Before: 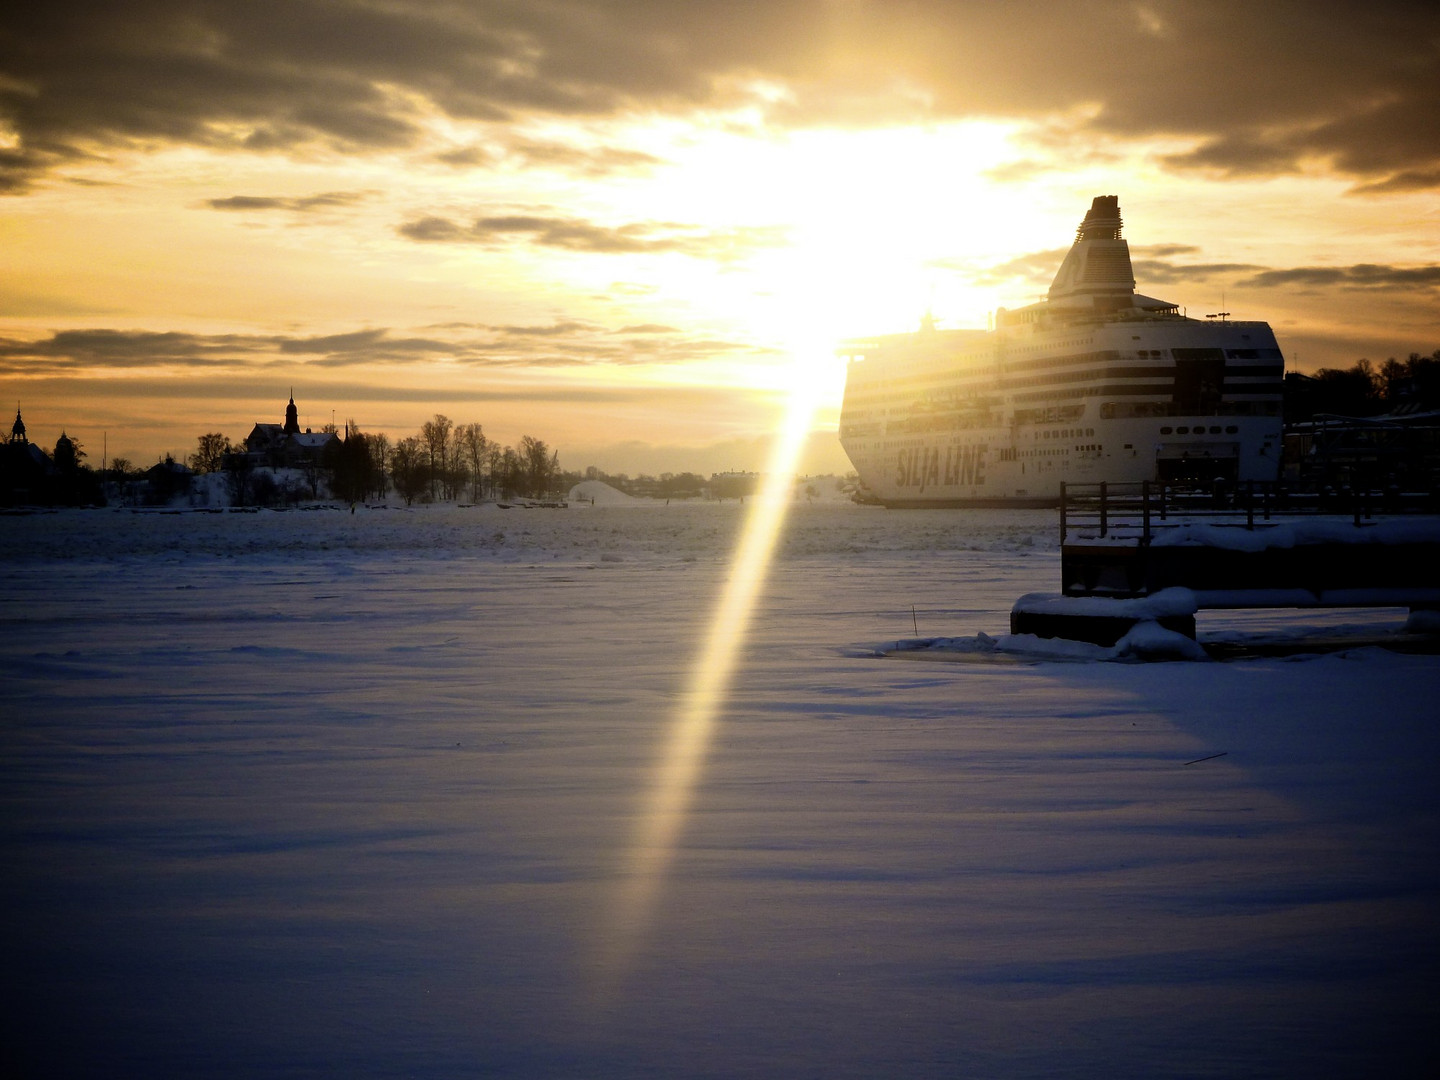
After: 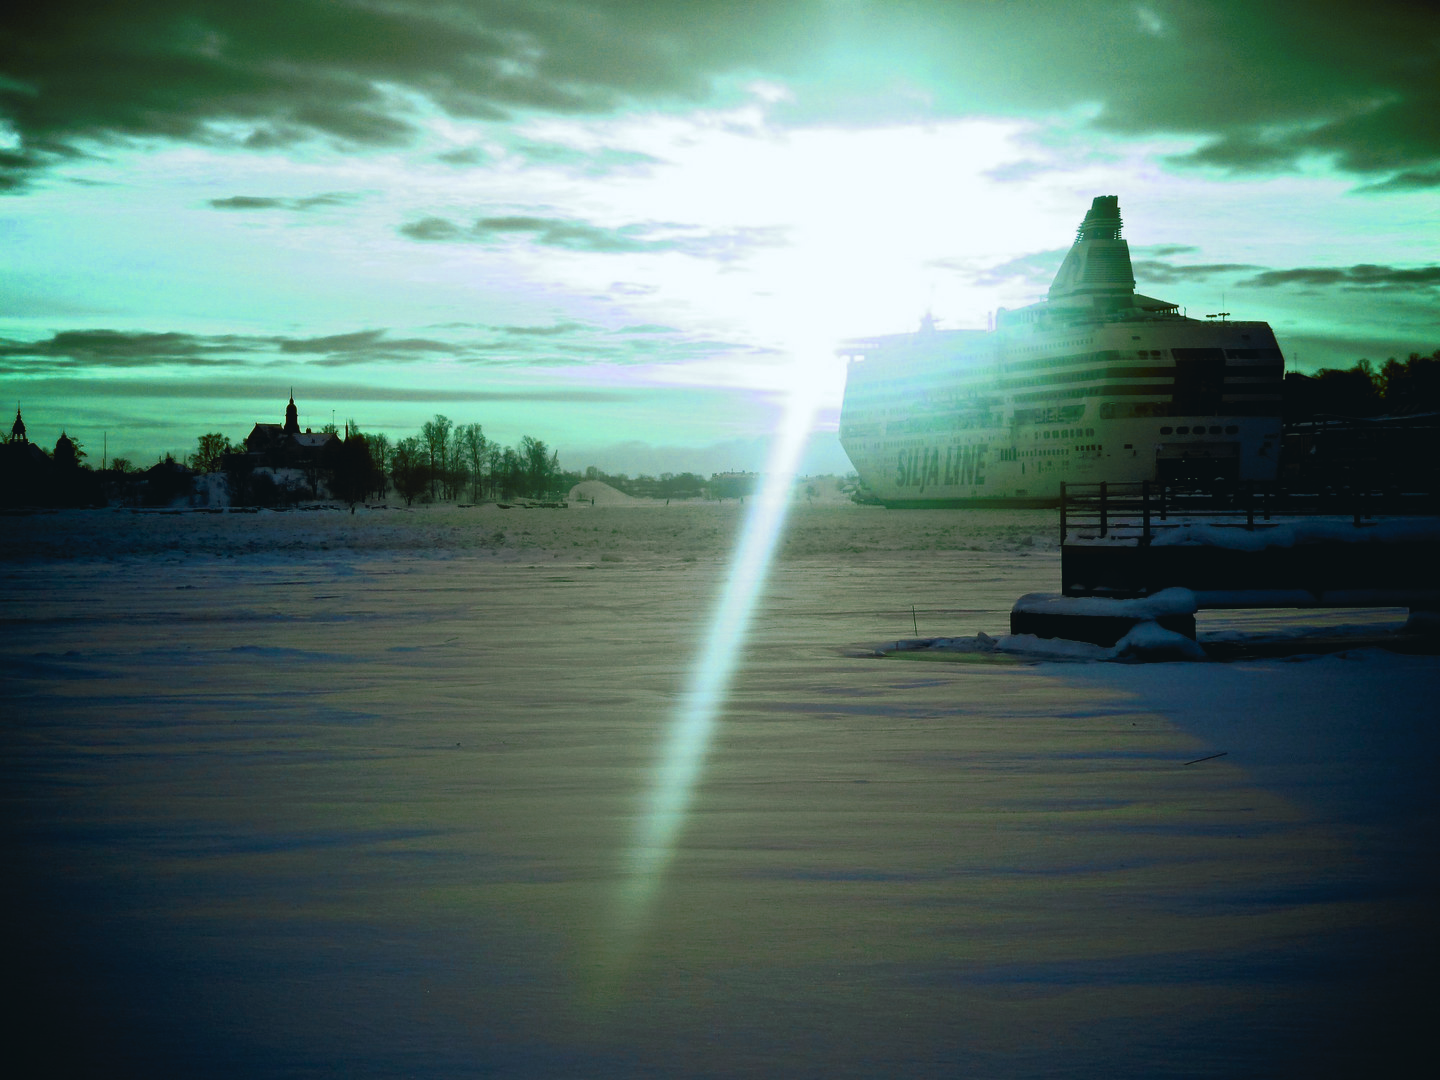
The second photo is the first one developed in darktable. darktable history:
tone curve: curves: ch0 [(0, 0) (0.003, 0.012) (0.011, 0.015) (0.025, 0.027) (0.044, 0.045) (0.069, 0.064) (0.1, 0.093) (0.136, 0.133) (0.177, 0.177) (0.224, 0.221) (0.277, 0.272) (0.335, 0.342) (0.399, 0.398) (0.468, 0.462) (0.543, 0.547) (0.623, 0.624) (0.709, 0.711) (0.801, 0.792) (0.898, 0.889) (1, 1)], preserve colors none
color look up table: target L [87.96, 65.56, 78.19, 64.75, 86.8, 86.76, 63.27, 63.39, 66.59, 57.81, 30.56, 30.8, 15.93, 10.76, 200.35, 88.77, 76.41, 85.1, 66.29, 76.9, 75.61, 73.64, 49.93, 66.98, 44.9, 33.01, 31.18, 14.66, 91.59, 80.74, 64.27, 58.39, 73.86, 53.47, 54.04, 42.35, 46.83, 31.86, 53.65, 53.13, 22.93, 12.4, 91.13, 87.38, 85.12, 77.79, 62.05, 54.7, 22.55], target a [6.751, 9.99, 32.37, 36.36, -77.77, -43.58, 64.23, 18.33, 11.09, 7.196, 32.94, -29.94, 34.83, -0.057, 0, -16.25, -28.7, -8.111, -7.152, 7.575, -34.17, -59.03, 60.23, -2.776, 28.91, -22.62, -26.07, -5.585, 6.21, -10.31, 36.11, 78.38, -28.82, 42.61, -1.126, 49.7, -15.02, 53.9, -10.85, 8.169, 22.32, 10.1, -16.28, -57.5, -46.67, -20.89, -48.48, -29.1, -14.32], target b [-11.76, -48.44, 12.82, -46.1, 80.1, 35.43, -32.44, -6.579, 69.35, 30.26, -39.15, 22.25, 26.04, -4.78, 0, 7.78, -9.102, 26.19, -6.733, 37.37, 40.16, 43.55, 55.58, 60.61, 51.92, 20.66, 13.69, 20.73, 1.777, -22.93, -34.64, -3.088, -36.67, 34.01, 1.106, -63.25, -23.31, 15.93, -45.43, -71.1, 25.61, -36.22, -3.757, 0.881, -20.52, -16.47, 17.87, -13.44, -11.44], num patches 49
